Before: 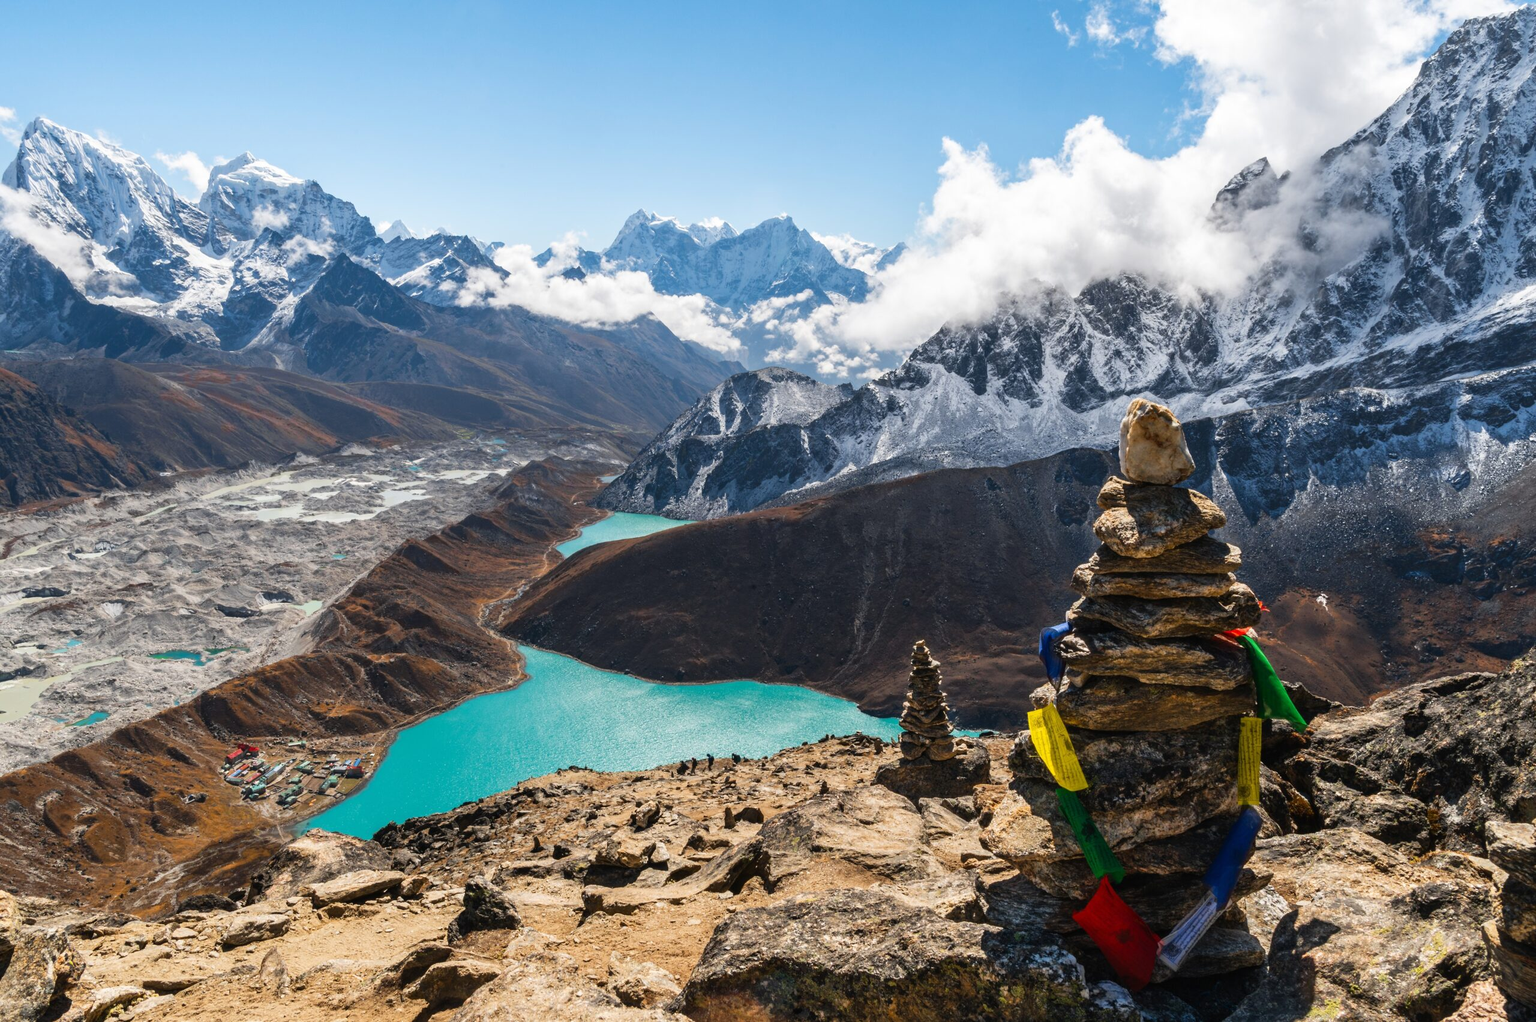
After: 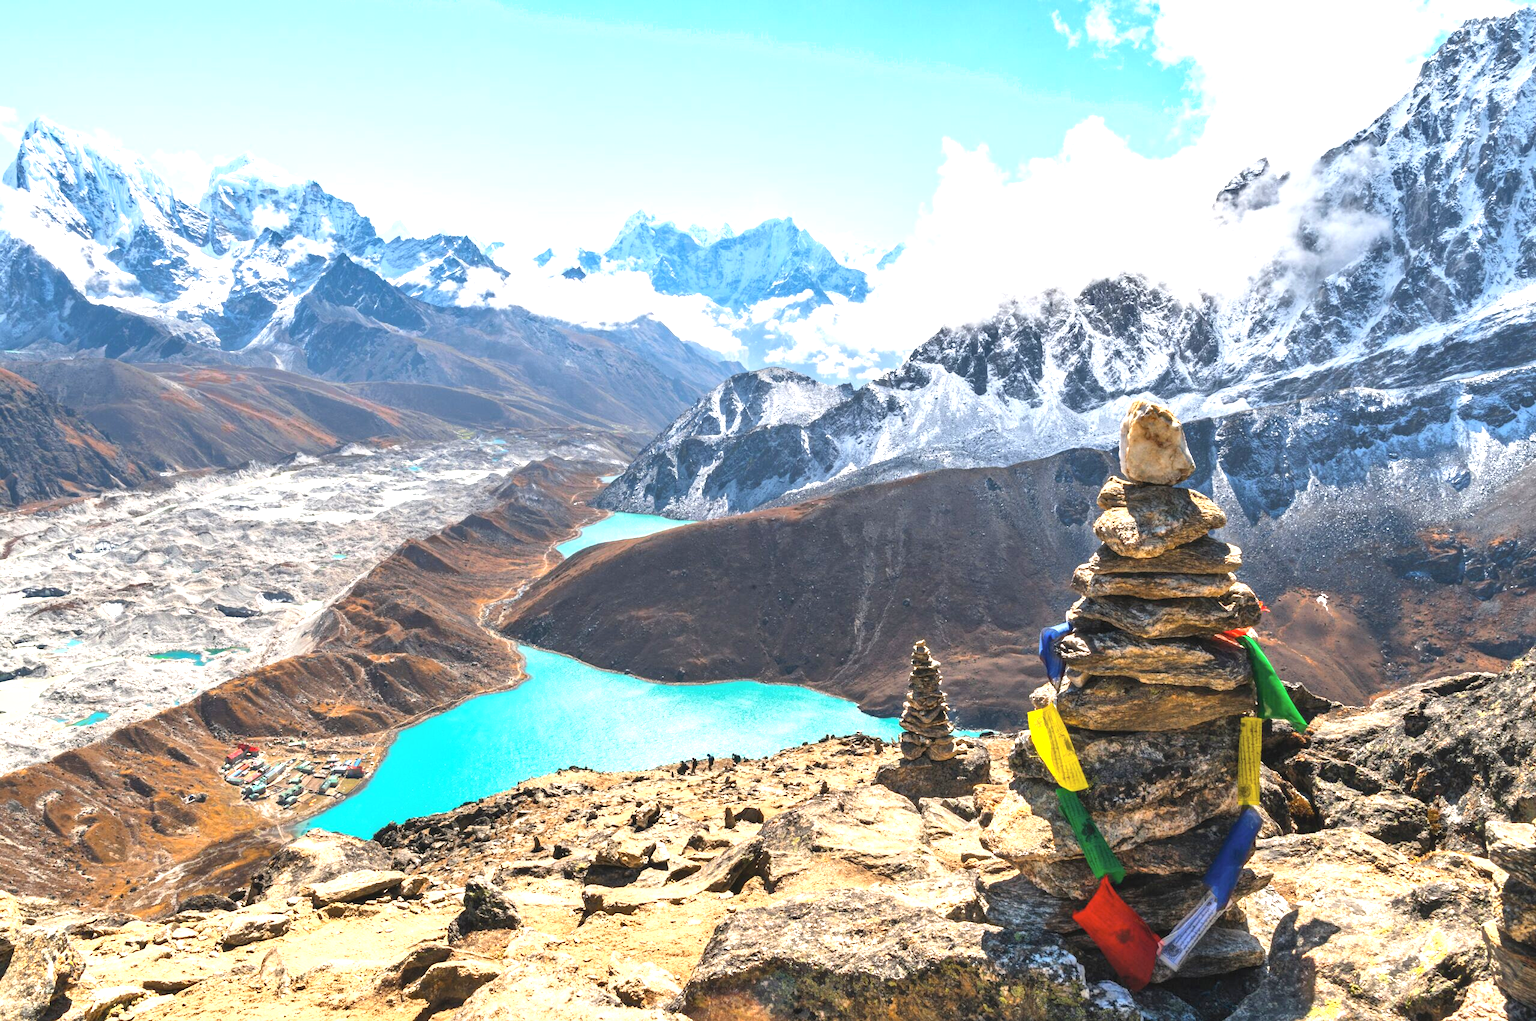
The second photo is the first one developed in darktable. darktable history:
exposure: exposure 1.208 EV, compensate highlight preservation false
shadows and highlights: shadows 29.66, highlights -30.36, low approximation 0.01, soften with gaussian
contrast brightness saturation: brightness 0.15
